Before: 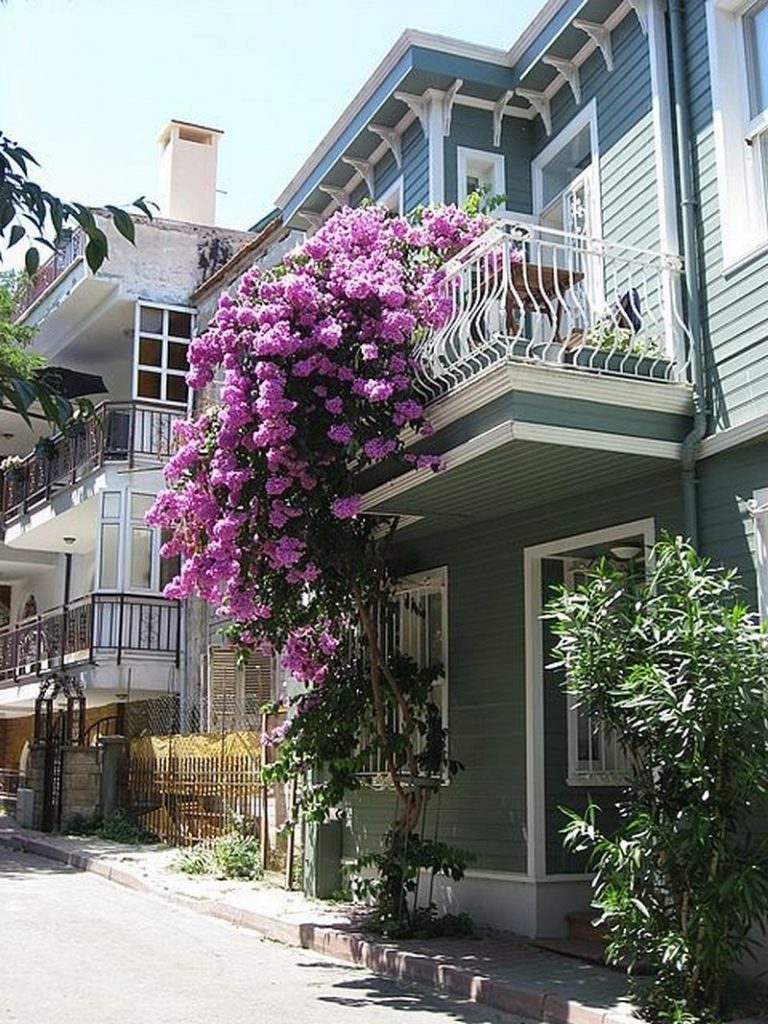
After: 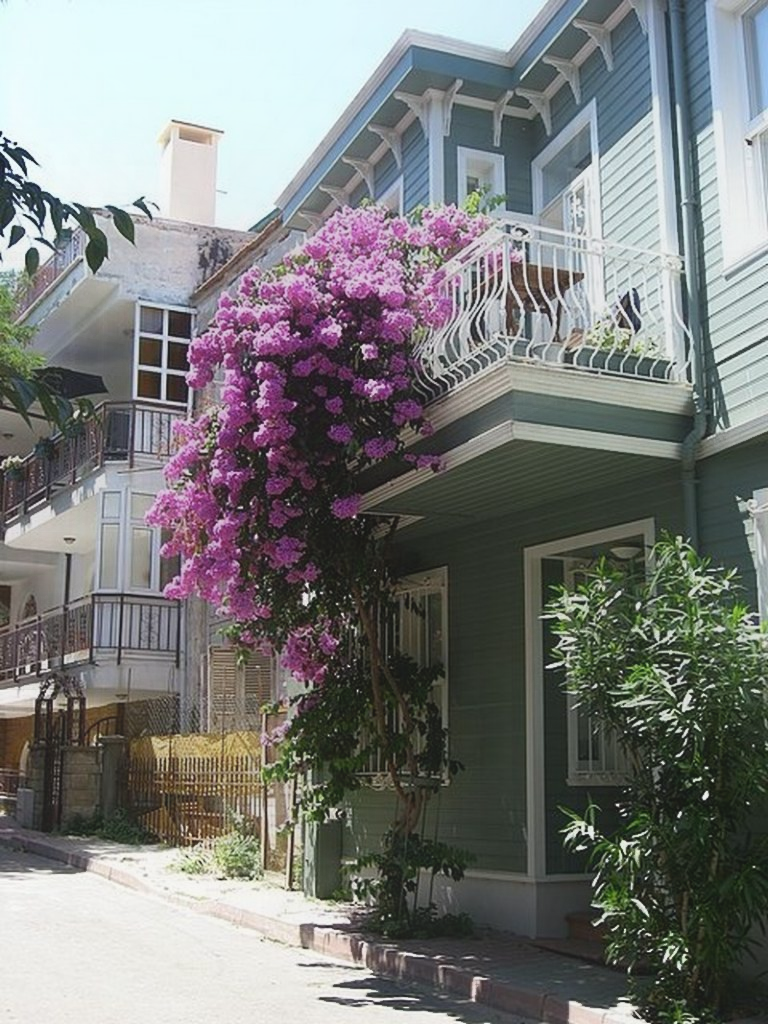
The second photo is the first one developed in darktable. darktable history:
contrast equalizer: octaves 7, y [[0.6 ×6], [0.55 ×6], [0 ×6], [0 ×6], [0 ×6]], mix -0.983
